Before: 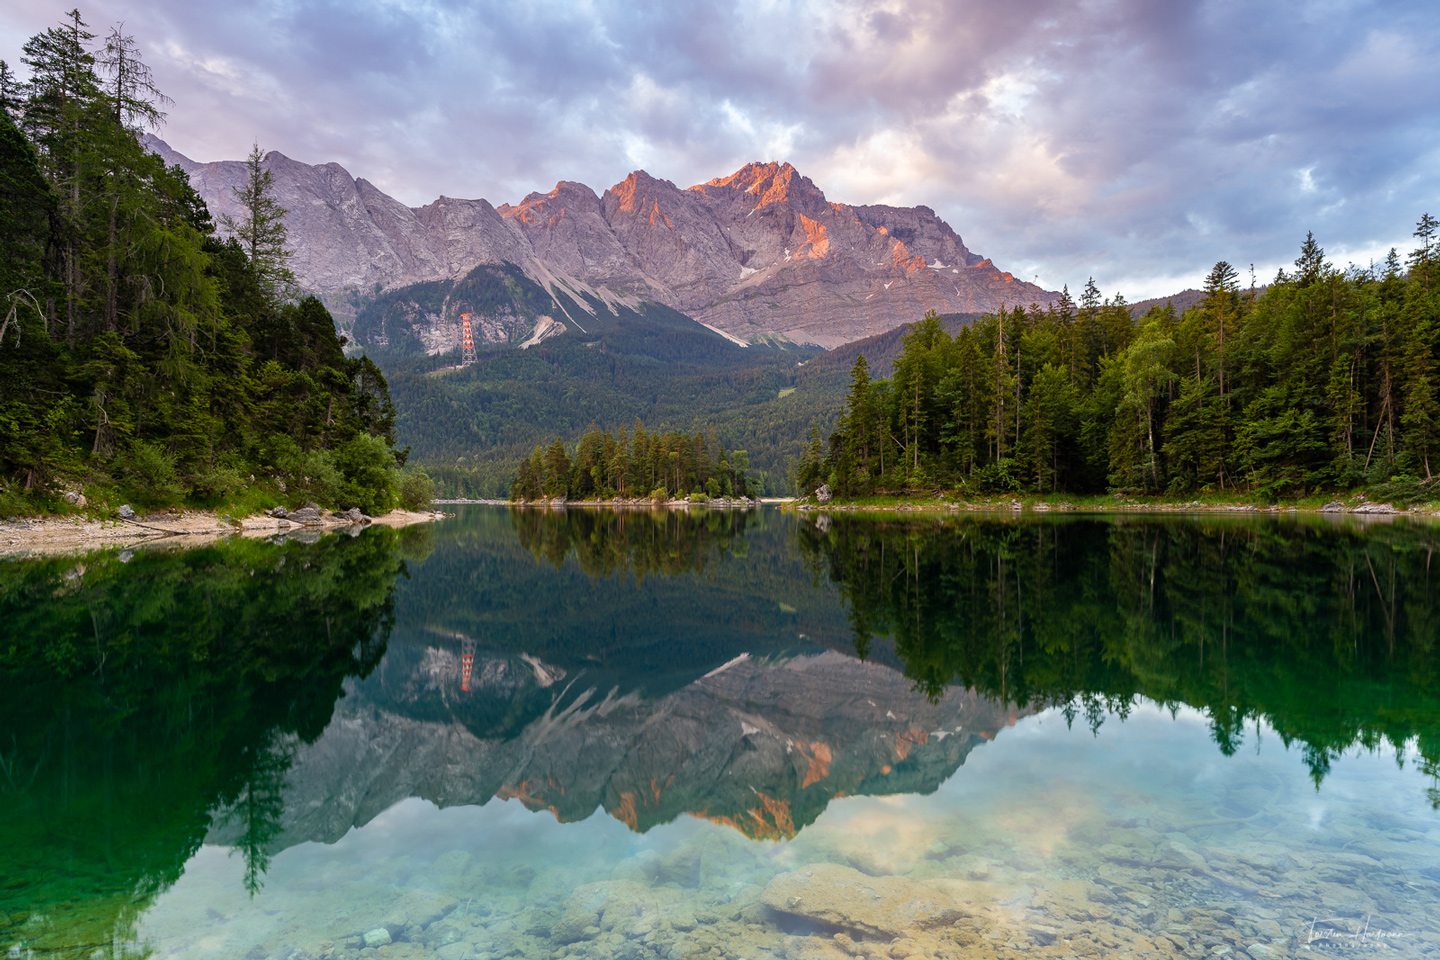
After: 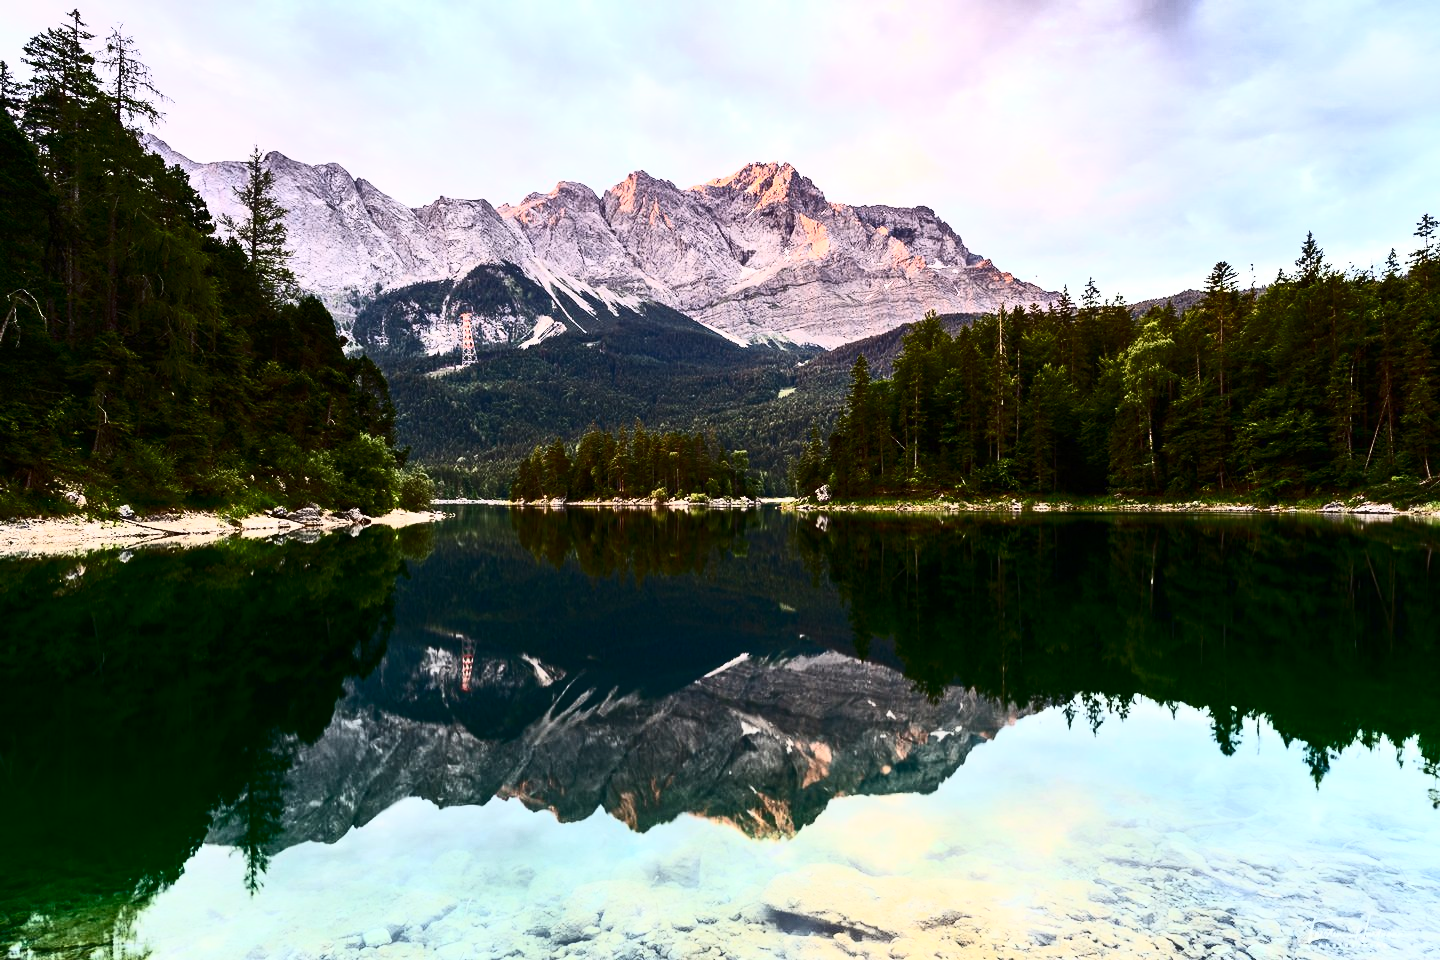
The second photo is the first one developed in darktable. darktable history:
contrast brightness saturation: contrast 0.93, brightness 0.2
